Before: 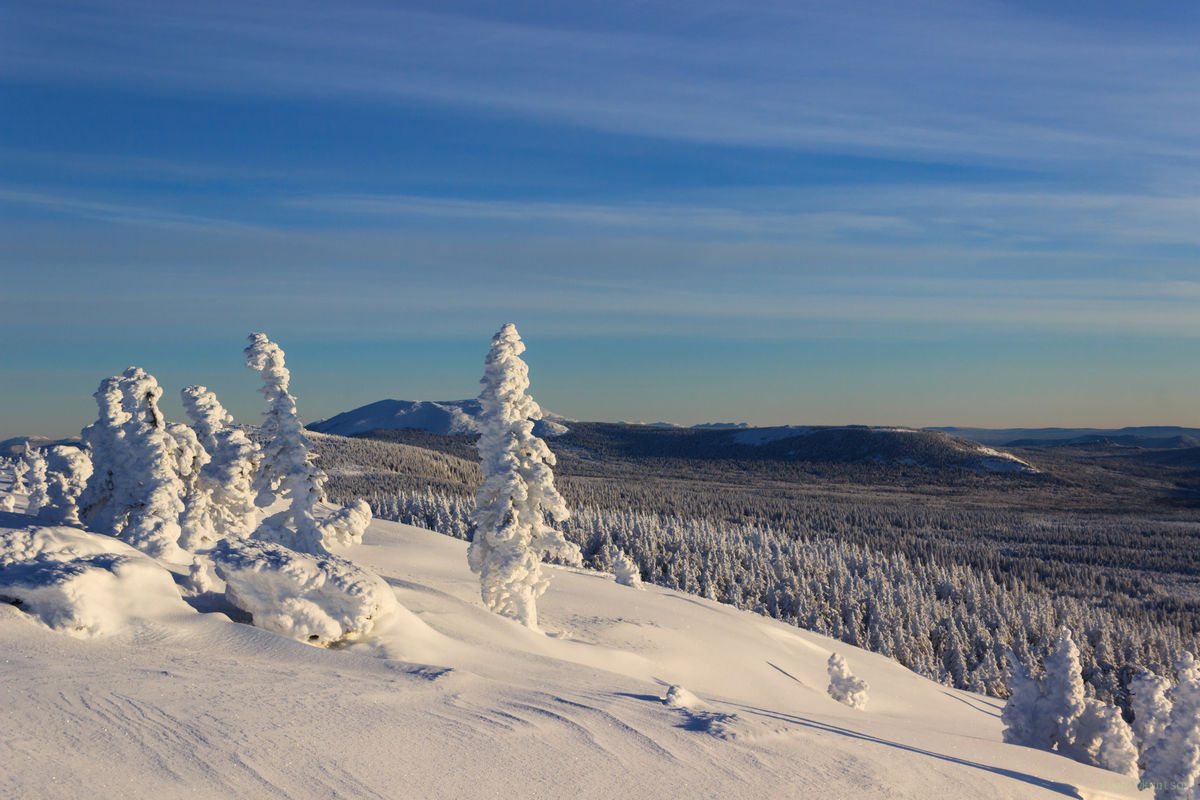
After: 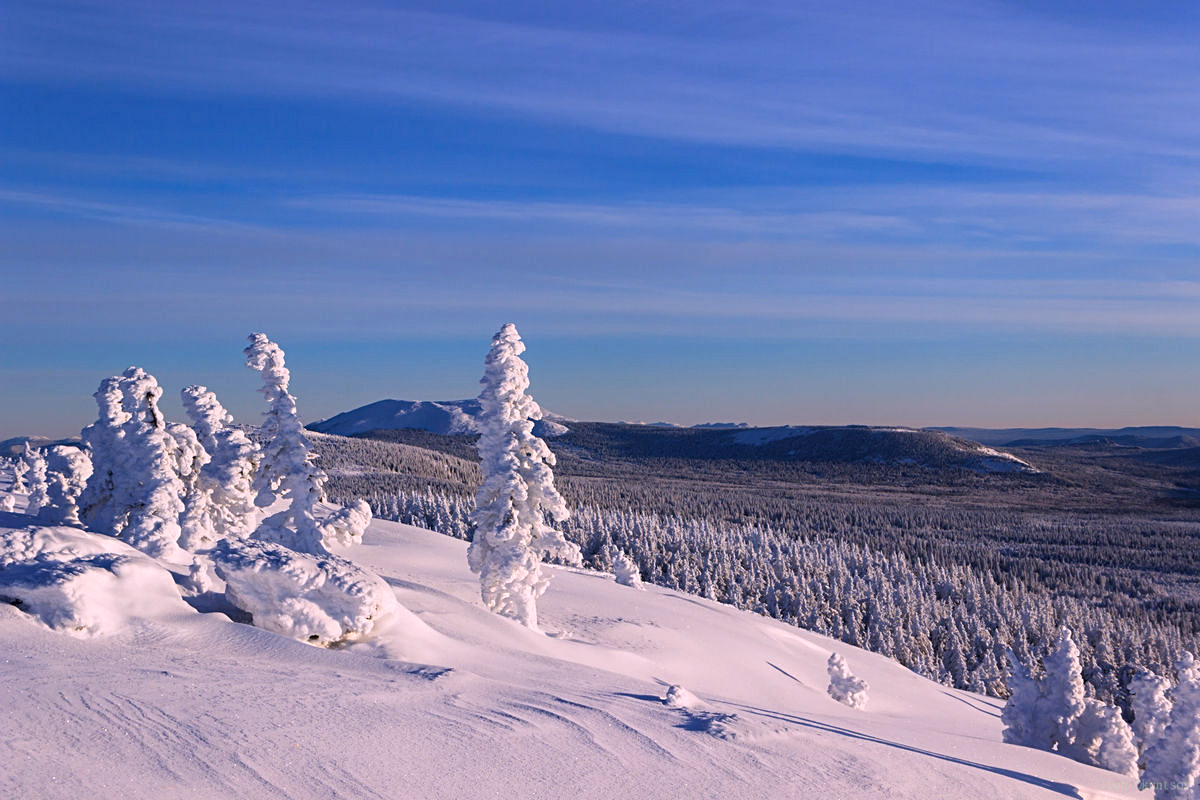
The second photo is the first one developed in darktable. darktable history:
white balance: red 1.066, blue 1.119
color calibration: illuminant as shot in camera, x 0.358, y 0.373, temperature 4628.91 K
rotate and perspective: automatic cropping off
sharpen: radius 2.167, amount 0.381, threshold 0
